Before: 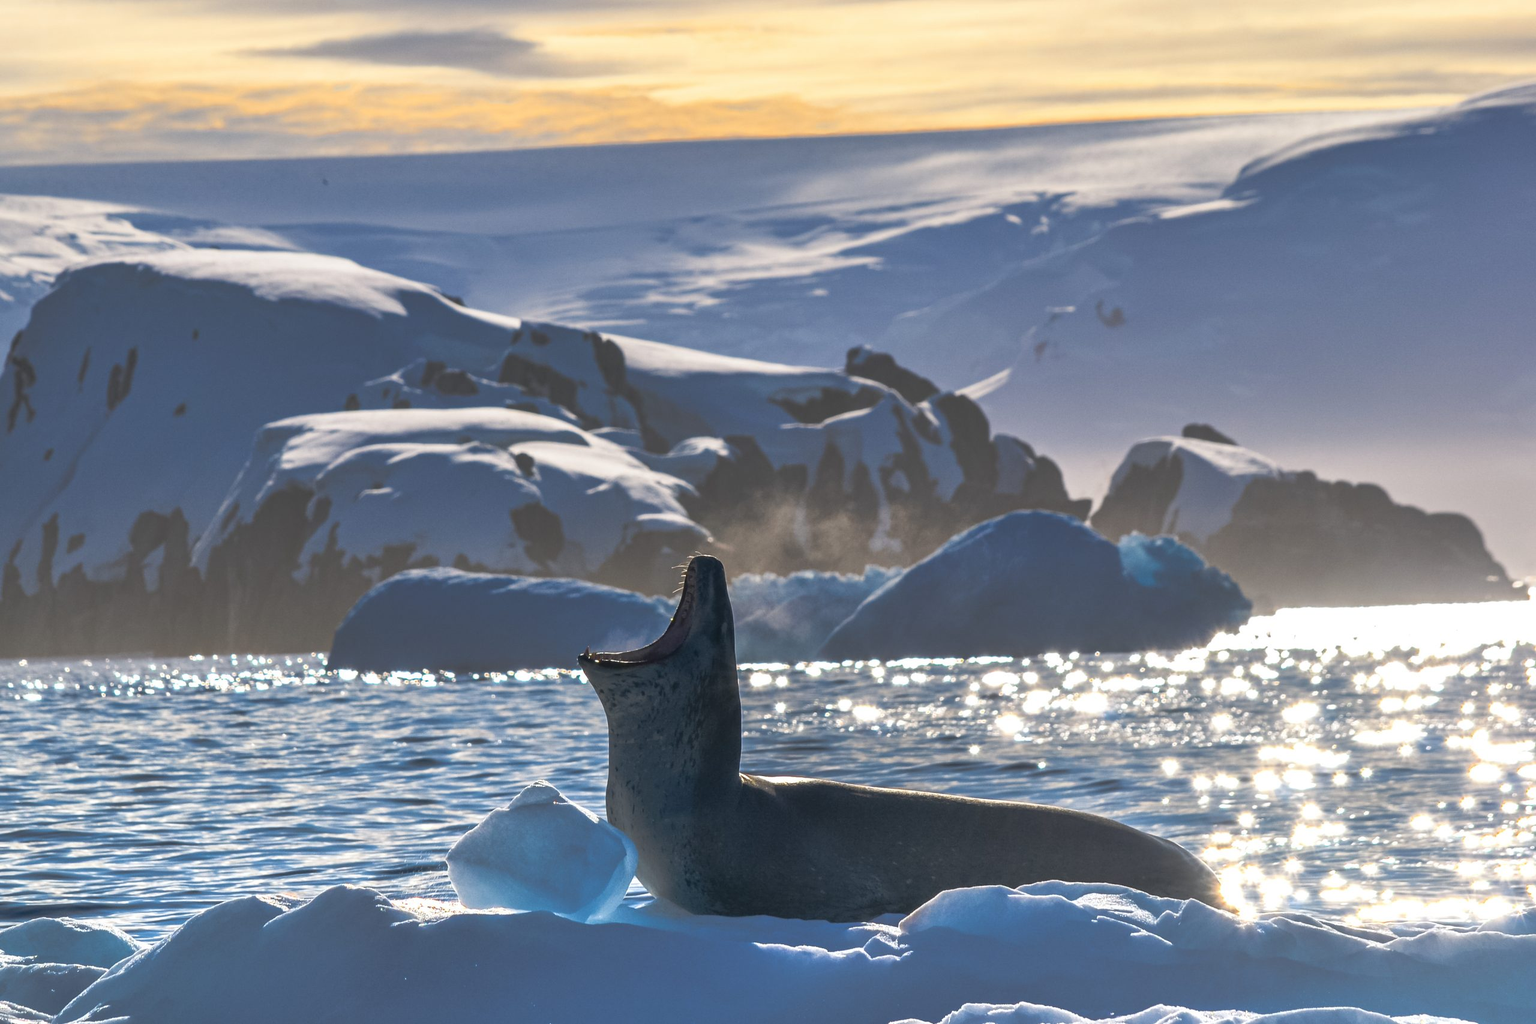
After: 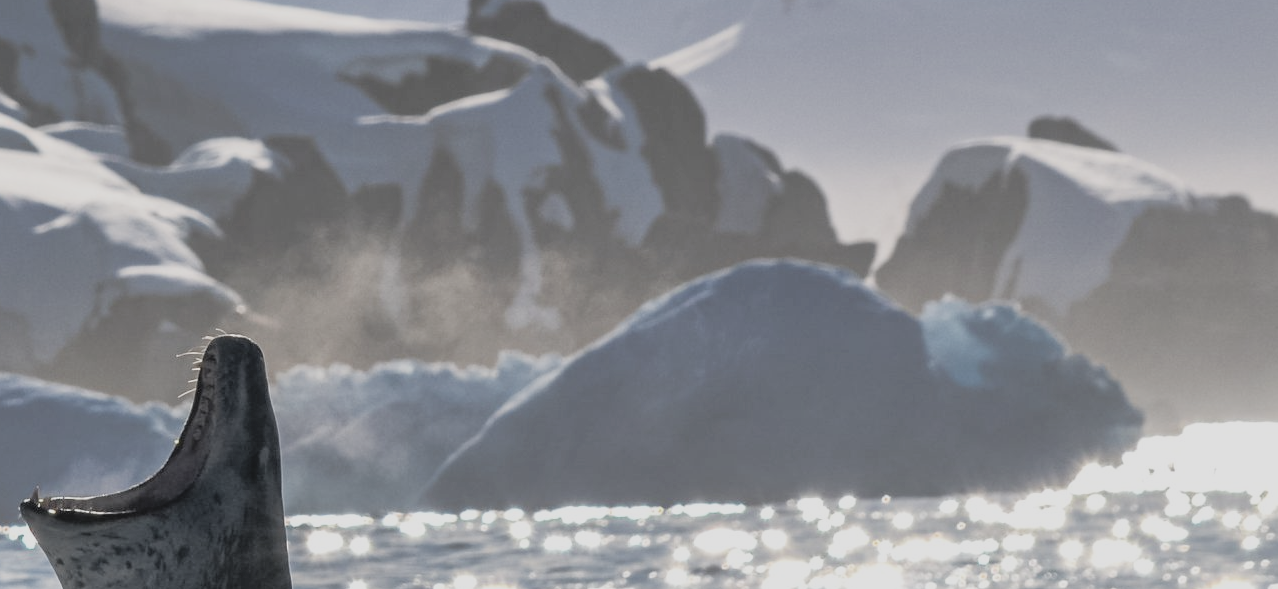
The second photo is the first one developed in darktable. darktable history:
crop: left 36.859%, top 34.599%, right 13.21%, bottom 30.818%
contrast brightness saturation: brightness 0.185, saturation -0.508
filmic rgb: black relative exposure -7.65 EV, white relative exposure 4.56 EV, hardness 3.61
